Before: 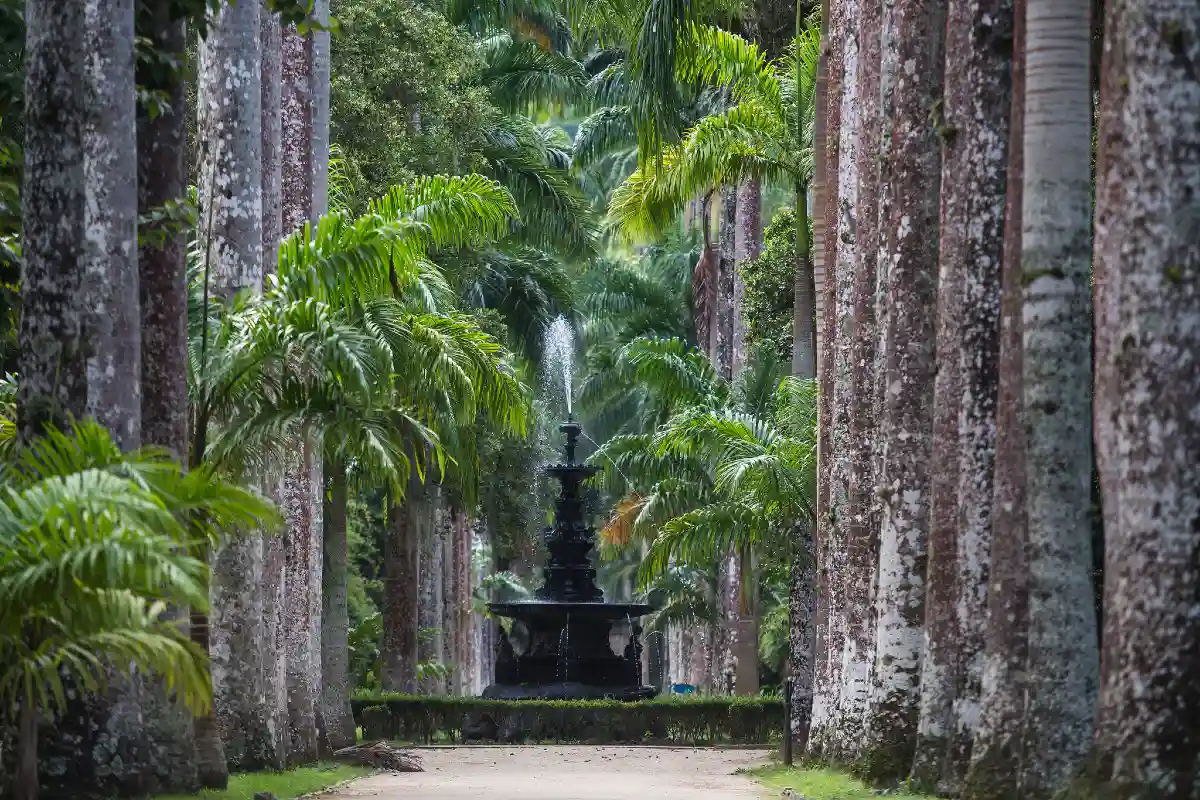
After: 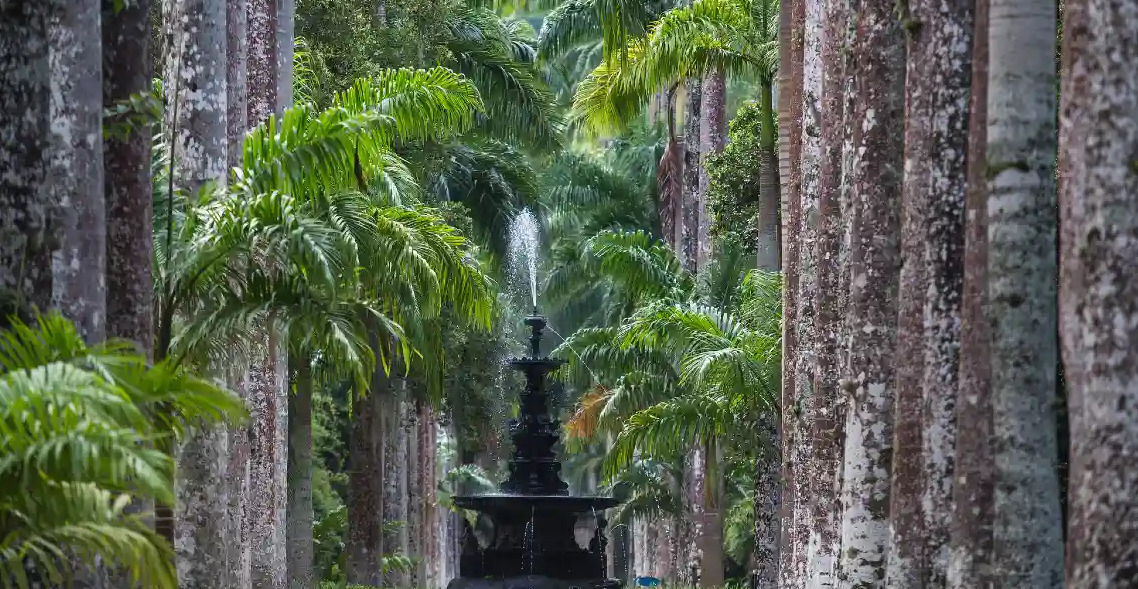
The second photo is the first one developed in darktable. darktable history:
crop and rotate: left 2.967%, top 13.514%, right 2.136%, bottom 12.806%
